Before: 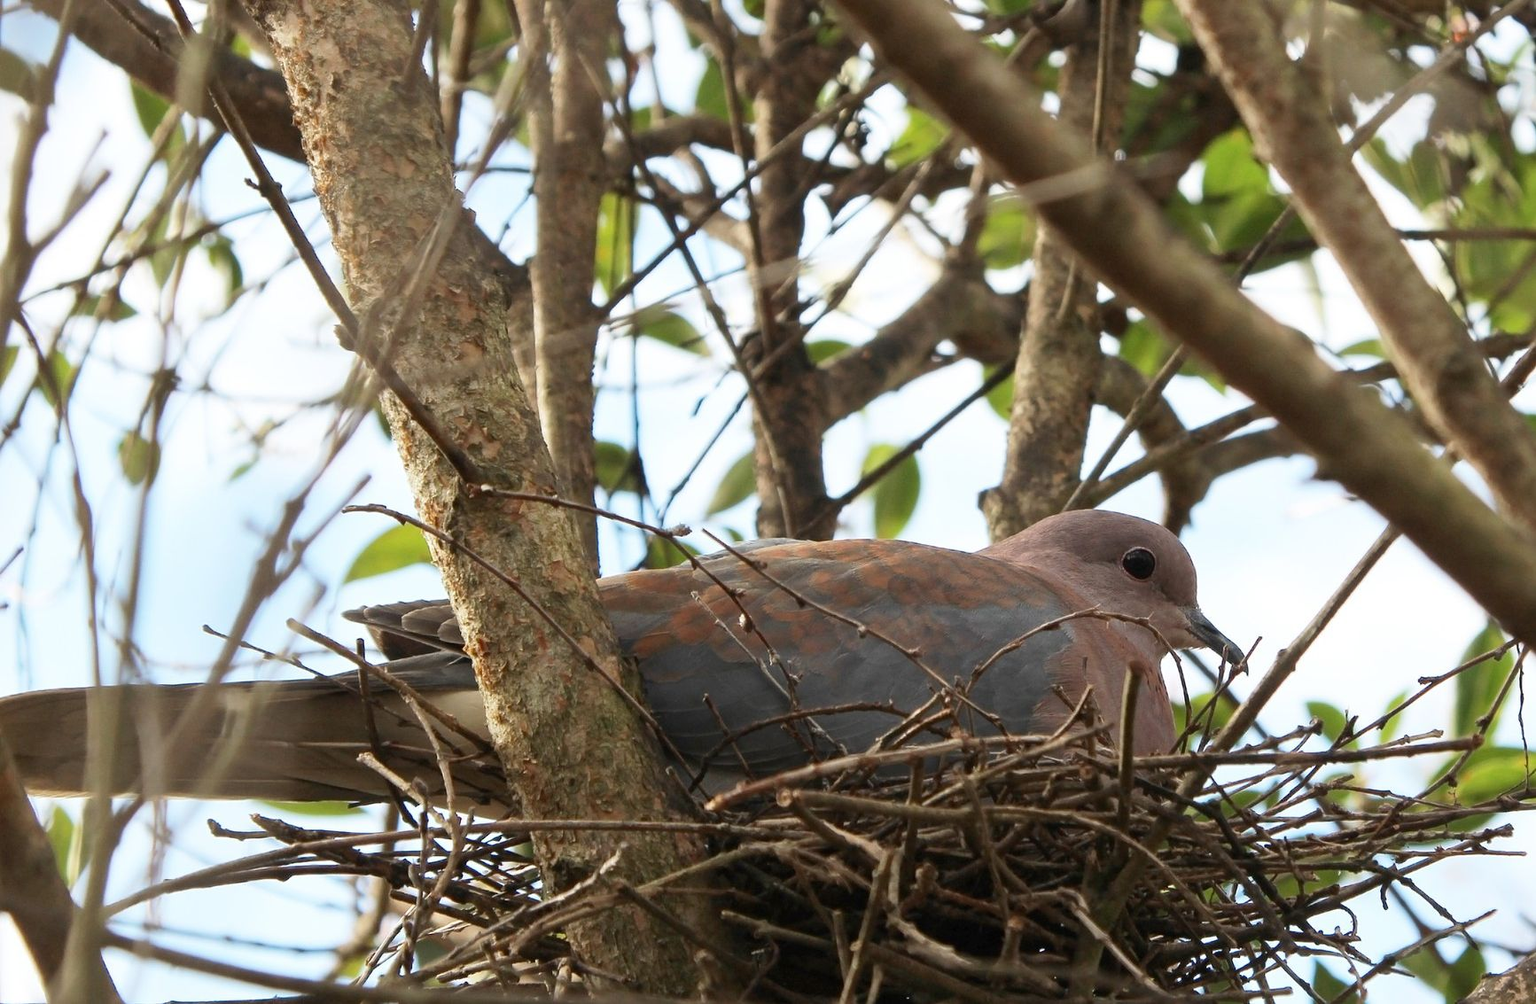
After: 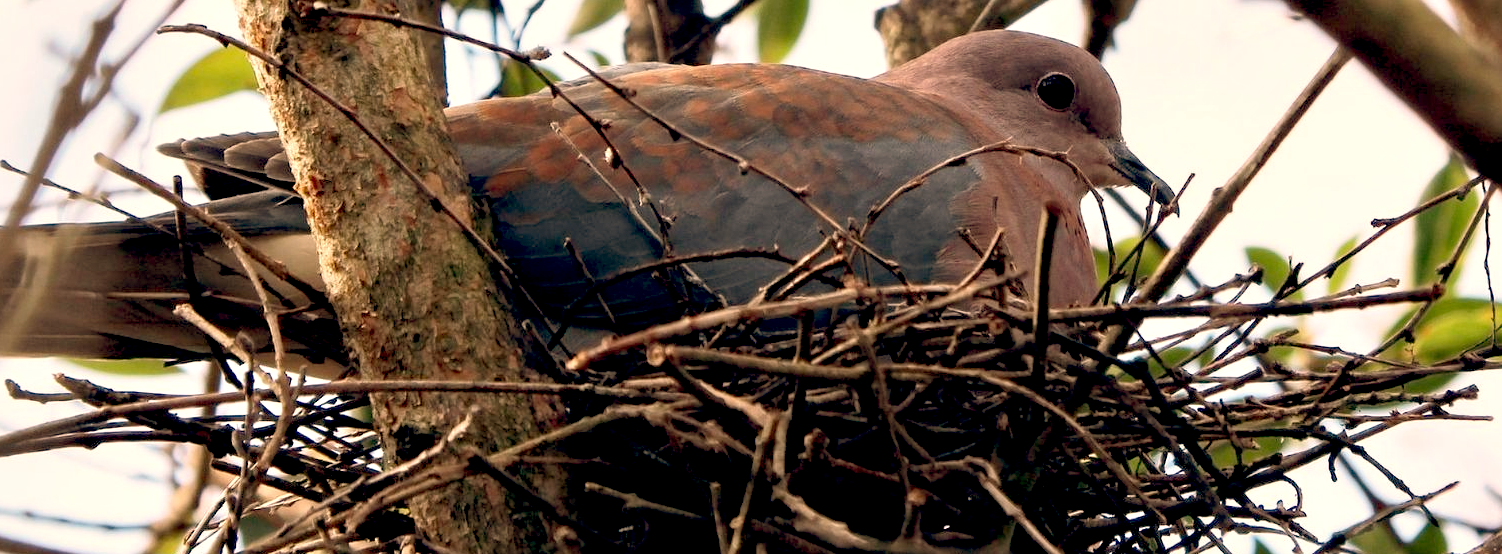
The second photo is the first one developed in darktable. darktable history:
contrast equalizer: octaves 7, y [[0.6 ×6], [0.55 ×6], [0 ×6], [0 ×6], [0 ×6]], mix 0.3
color balance: lift [0.975, 0.993, 1, 1.015], gamma [1.1, 1, 1, 0.945], gain [1, 1.04, 1, 0.95]
crop and rotate: left 13.306%, top 48.129%, bottom 2.928%
white balance: red 1.127, blue 0.943
